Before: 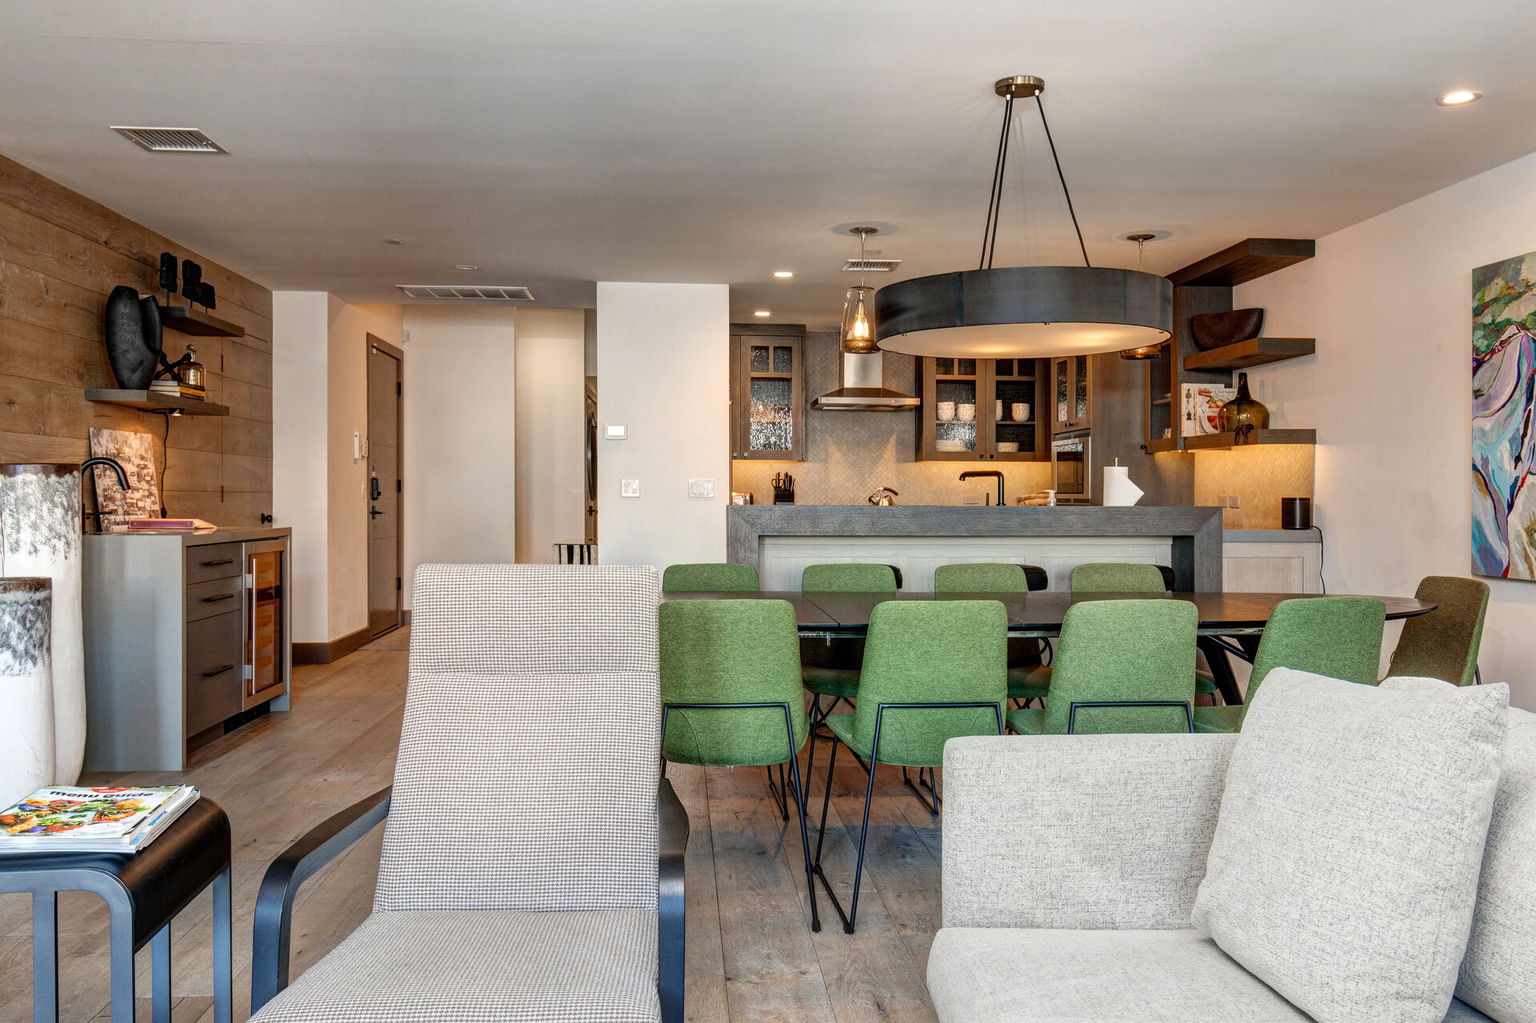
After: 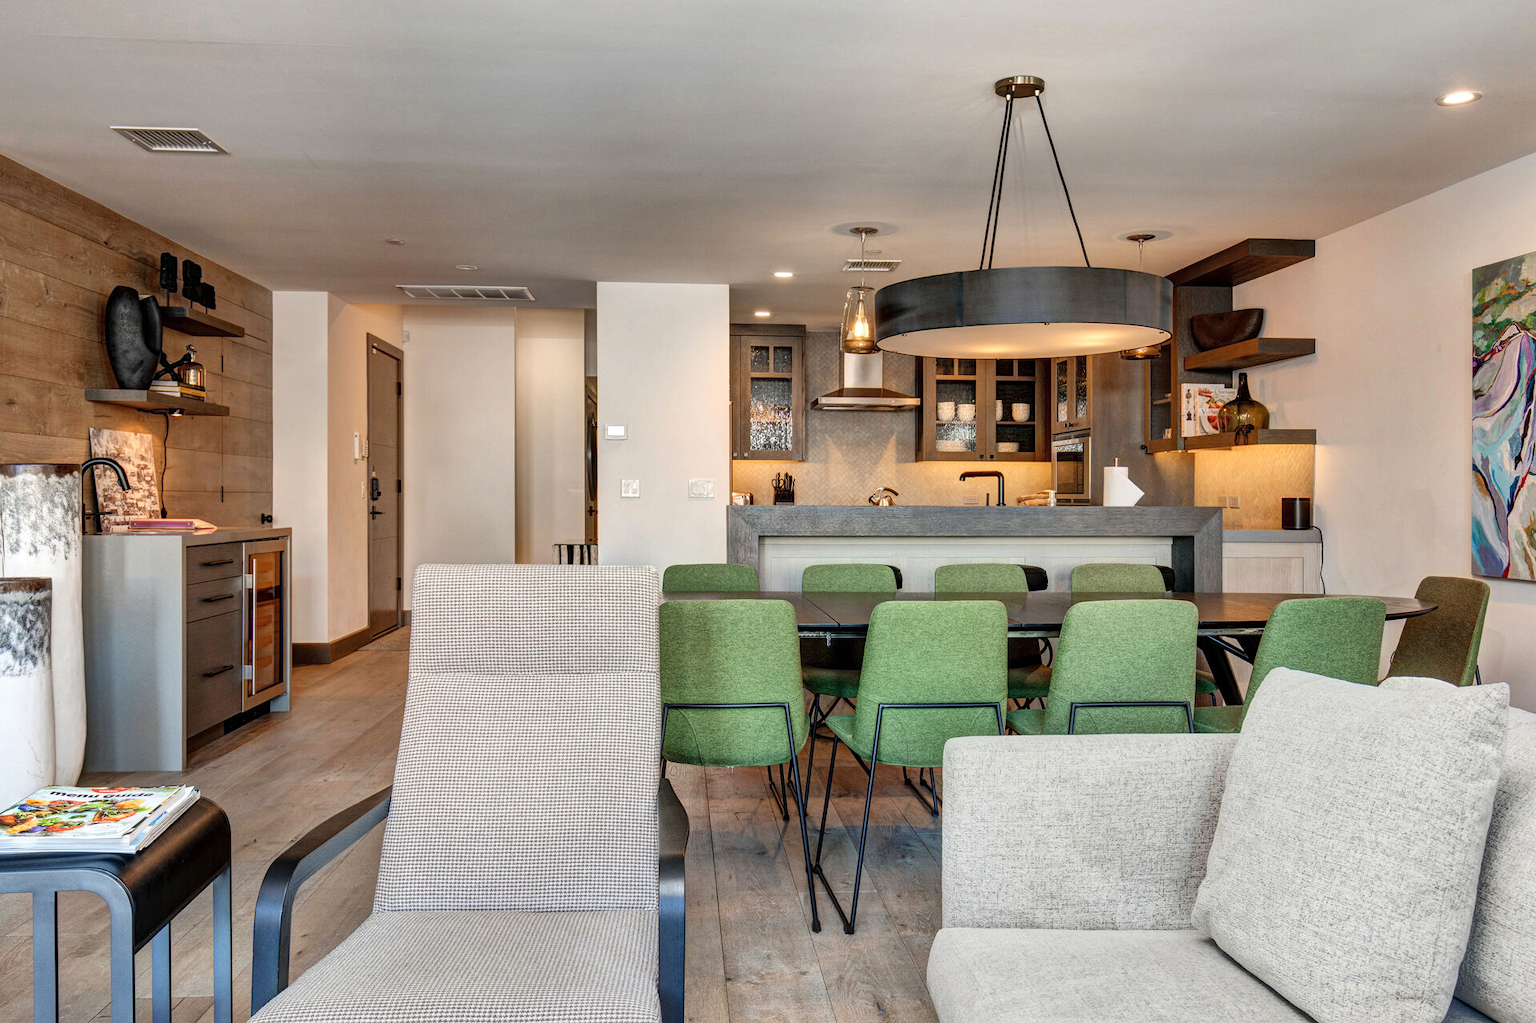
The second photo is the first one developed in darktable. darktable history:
tone curve: curves: ch0 [(0, 0) (0.641, 0.691) (1, 1)], color space Lab, independent channels, preserve colors none
shadows and highlights: soften with gaussian
